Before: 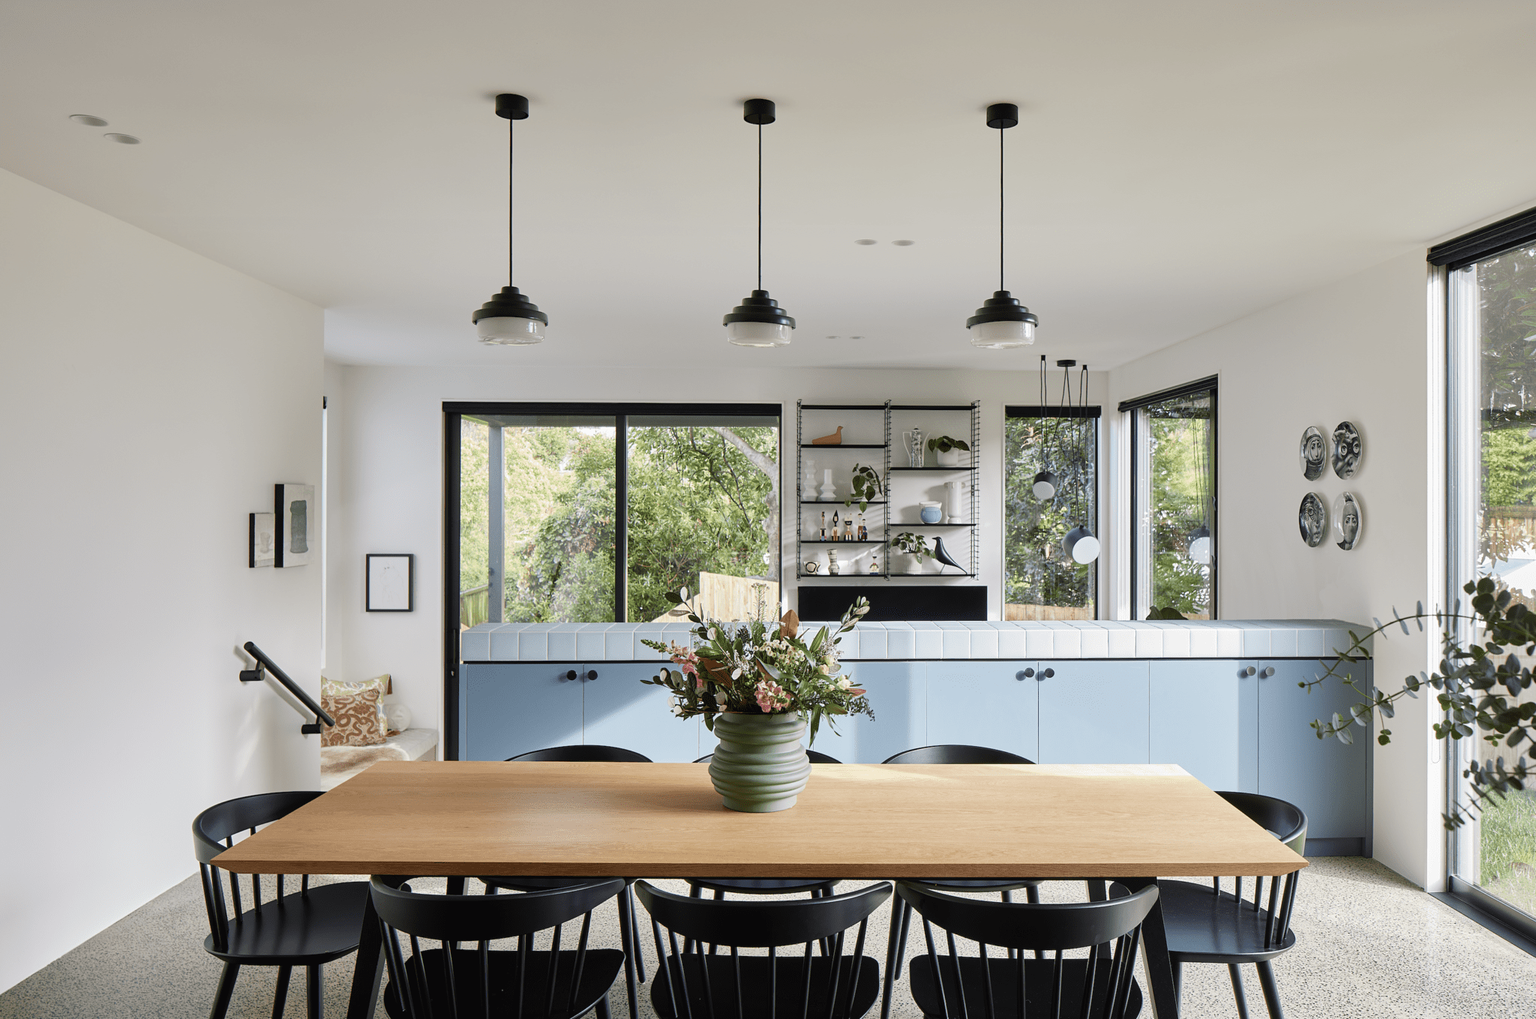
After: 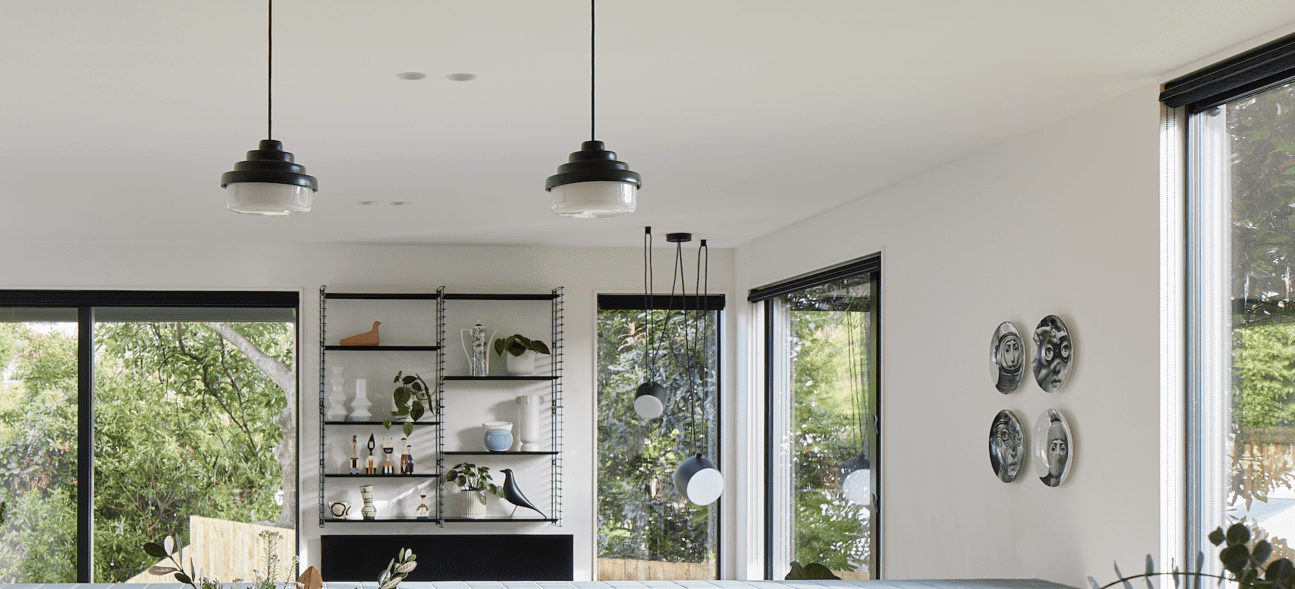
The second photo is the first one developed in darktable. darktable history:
crop: left 36.285%, top 18.228%, right 0.47%, bottom 38.386%
